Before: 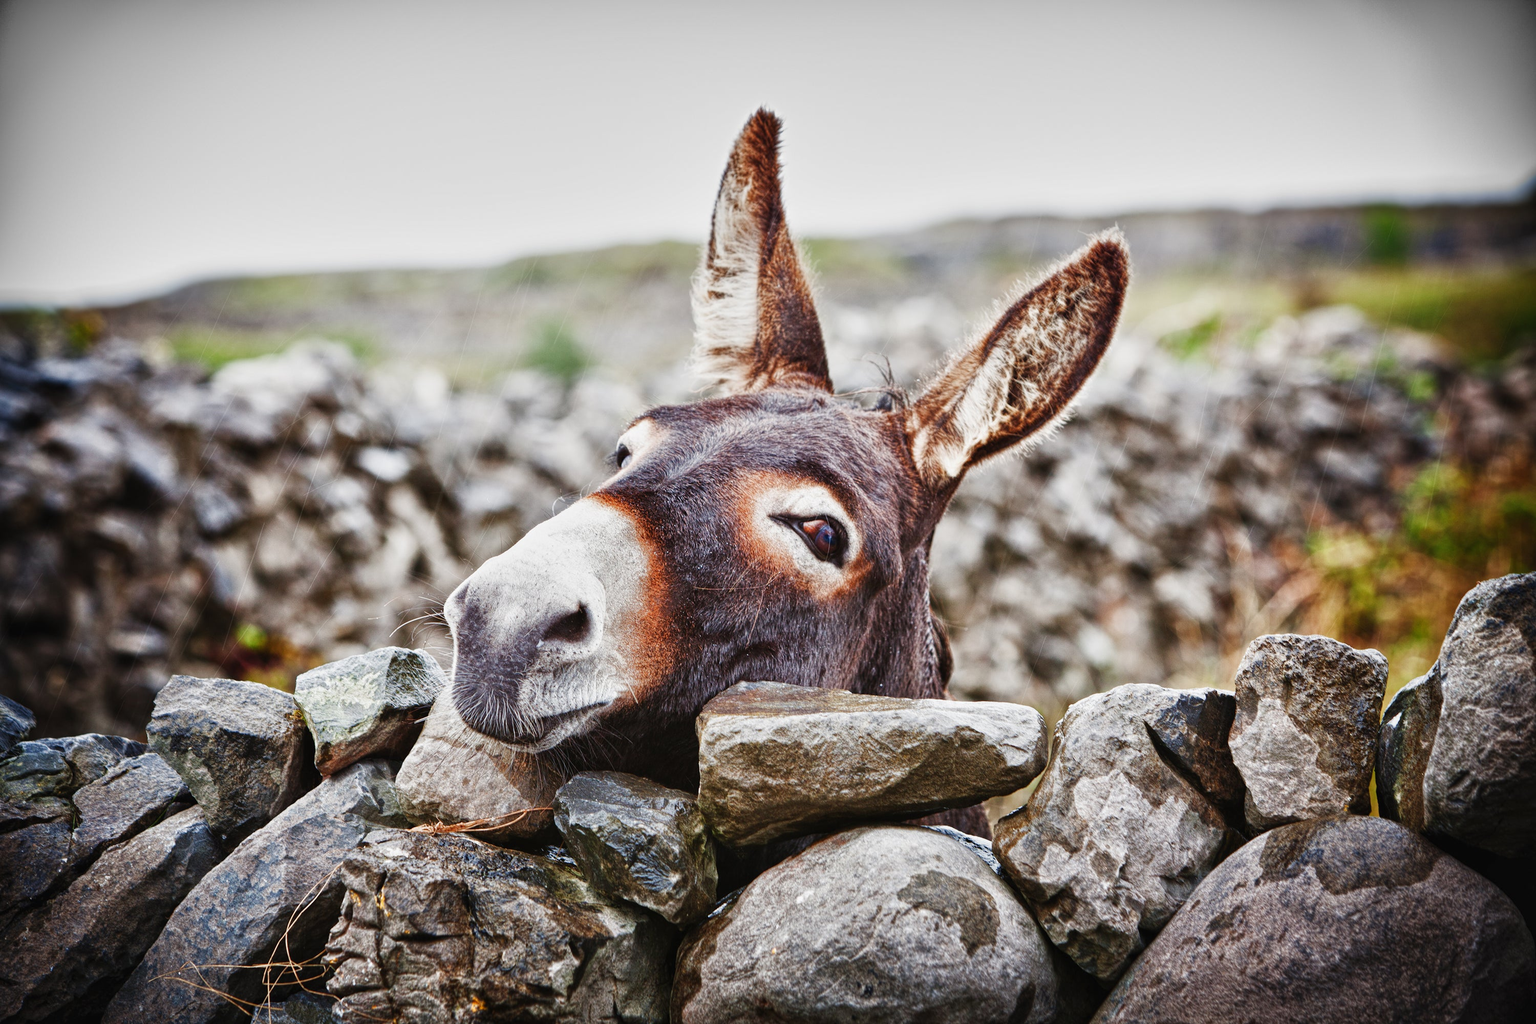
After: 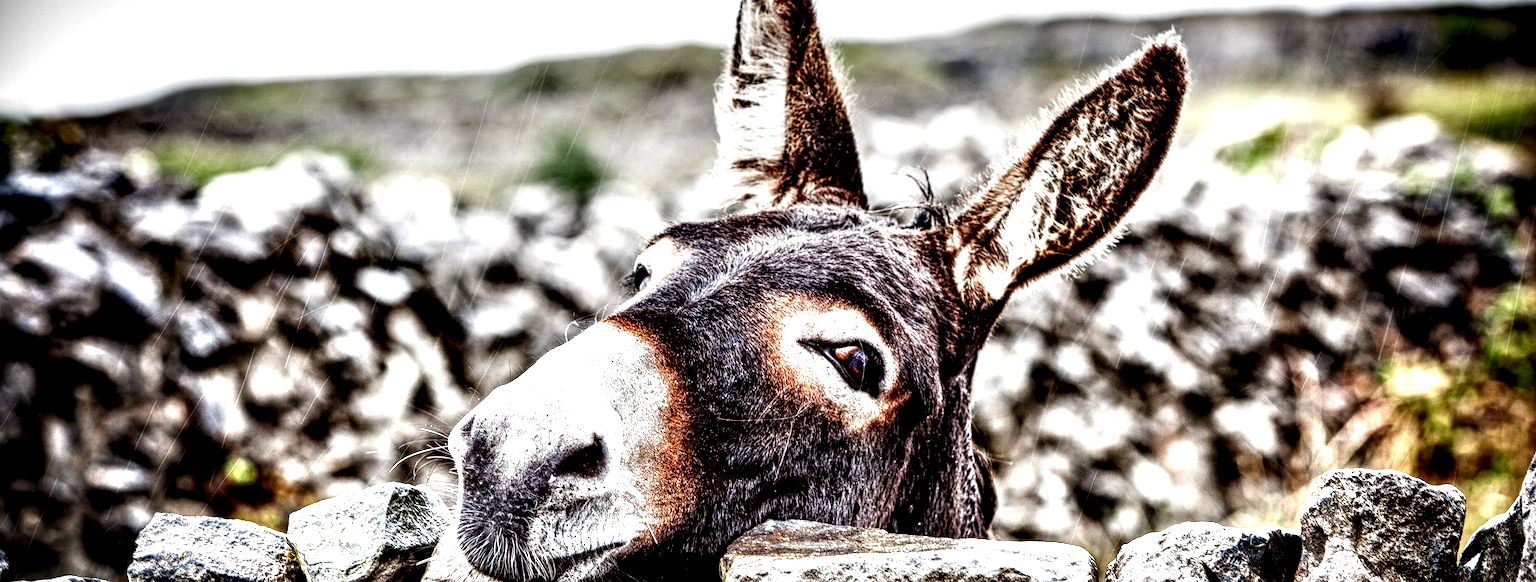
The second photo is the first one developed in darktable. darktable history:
local contrast: highlights 113%, shadows 44%, detail 295%
crop: left 1.834%, top 19.464%, right 4.889%, bottom 27.785%
exposure: exposure 0.085 EV, compensate highlight preservation false
